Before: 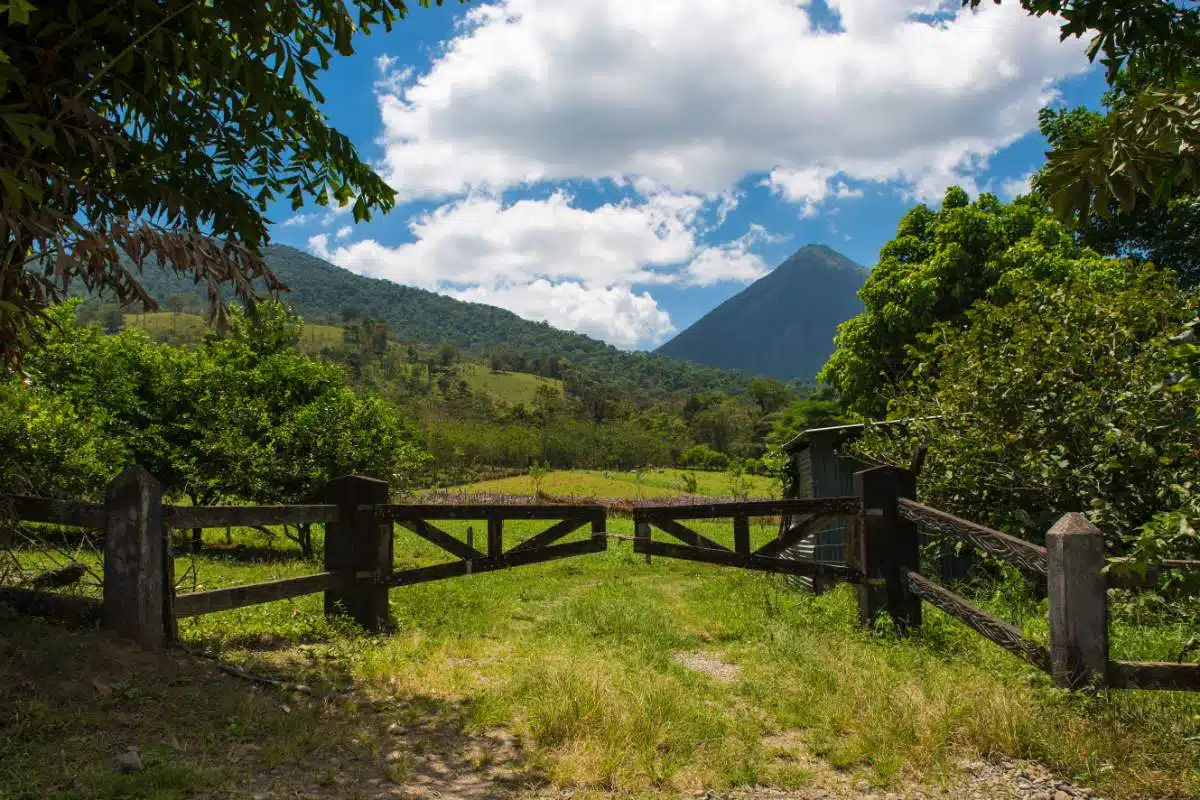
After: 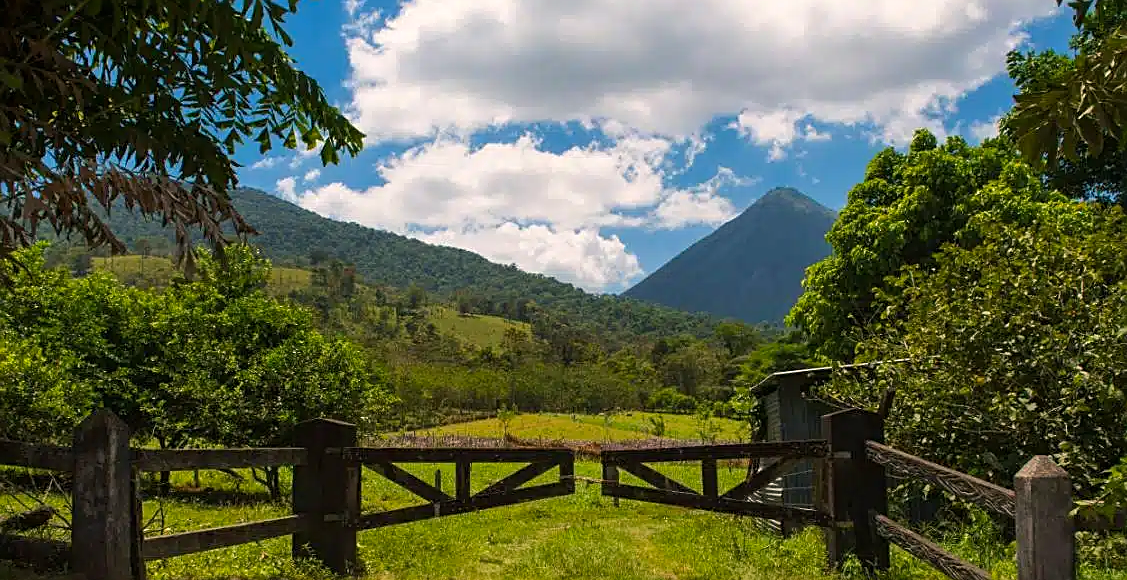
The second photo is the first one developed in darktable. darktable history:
color balance rgb: power › chroma 0.238%, power › hue 63.02°, highlights gain › chroma 1.699%, highlights gain › hue 56.05°, perceptual saturation grading › global saturation 0.934%, global vibrance 20%
sharpen: on, module defaults
crop: left 2.675%, top 7.224%, right 3.376%, bottom 20.271%
